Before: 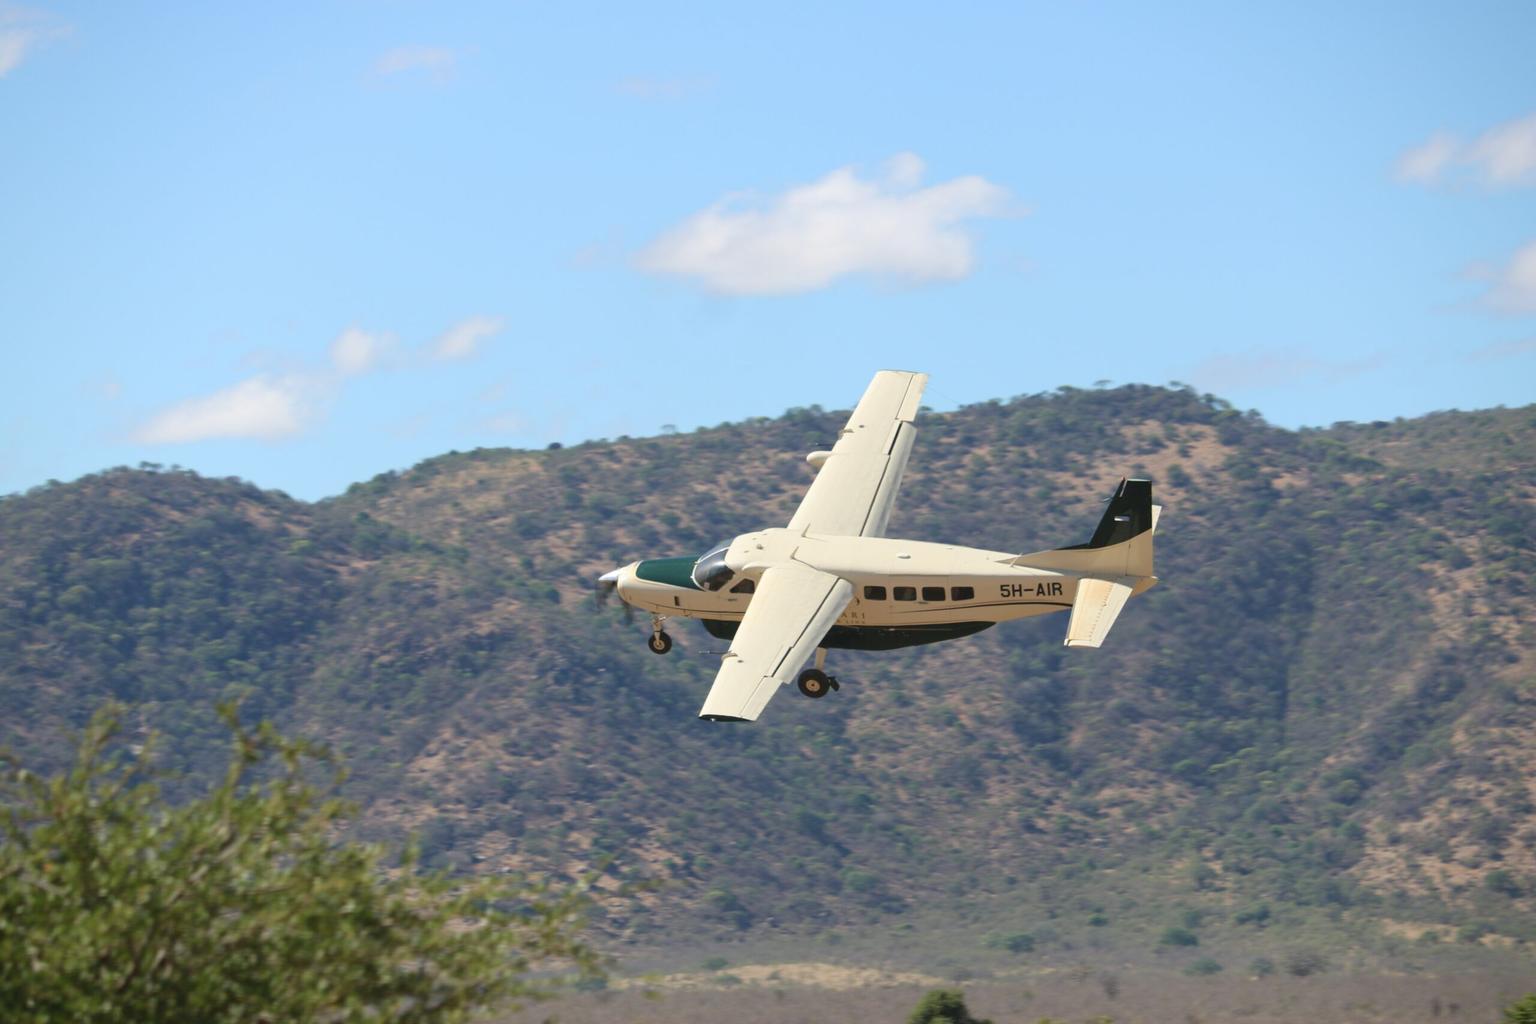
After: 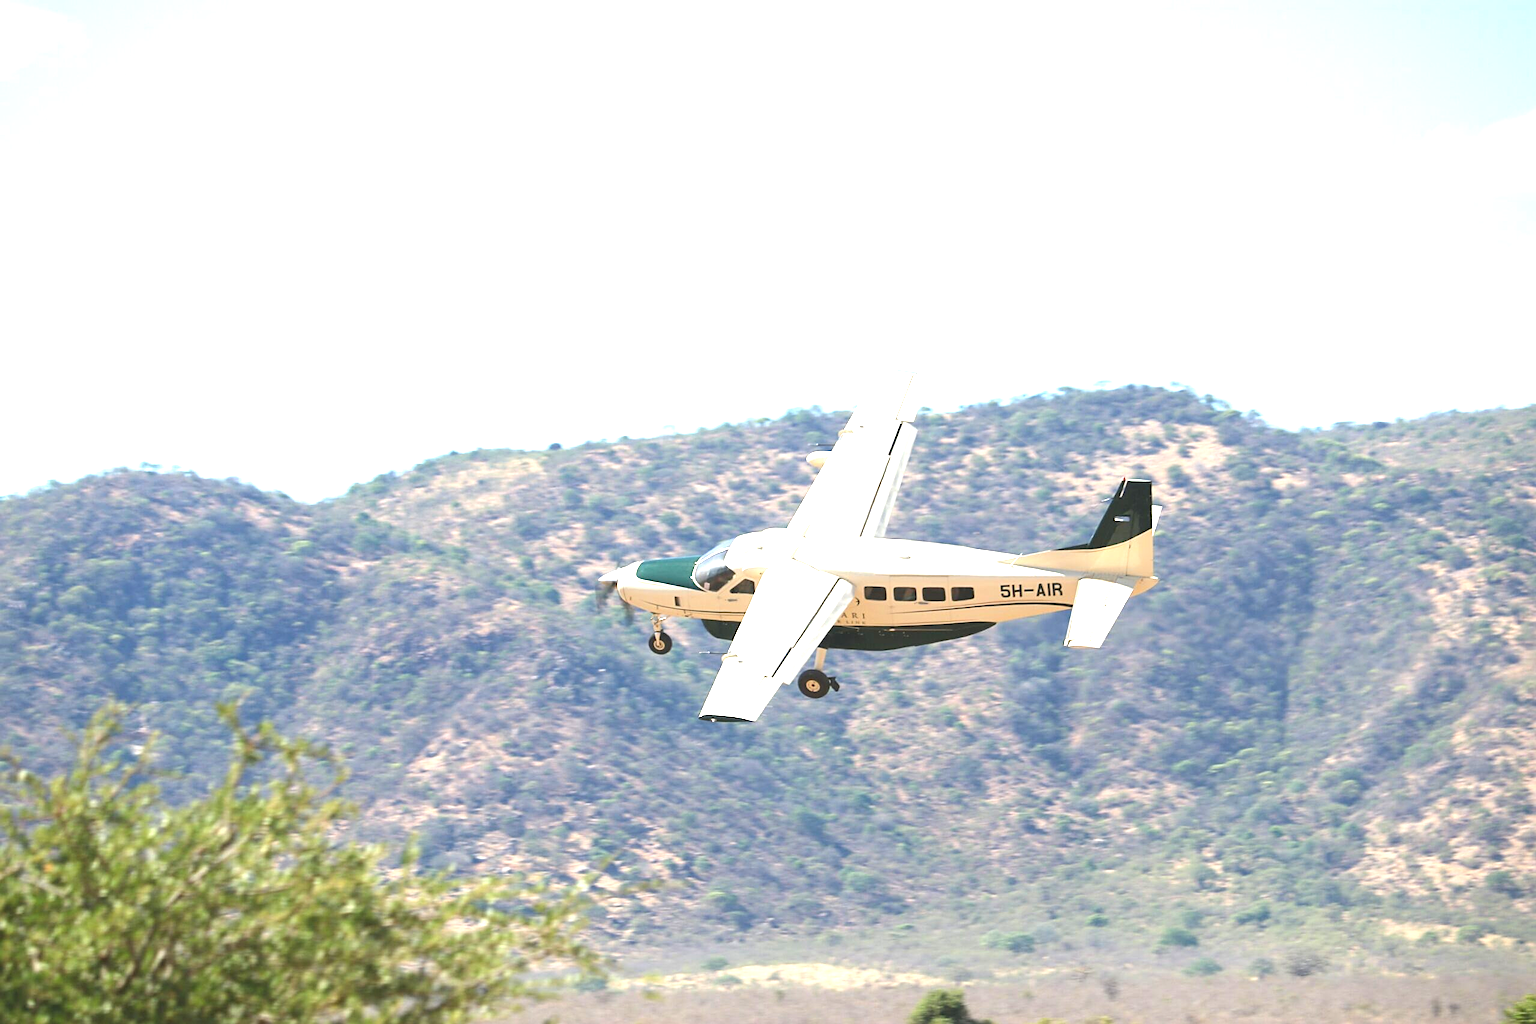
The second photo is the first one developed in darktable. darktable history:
sharpen: on, module defaults
exposure: black level correction 0, exposure 1.608 EV, compensate highlight preservation false
